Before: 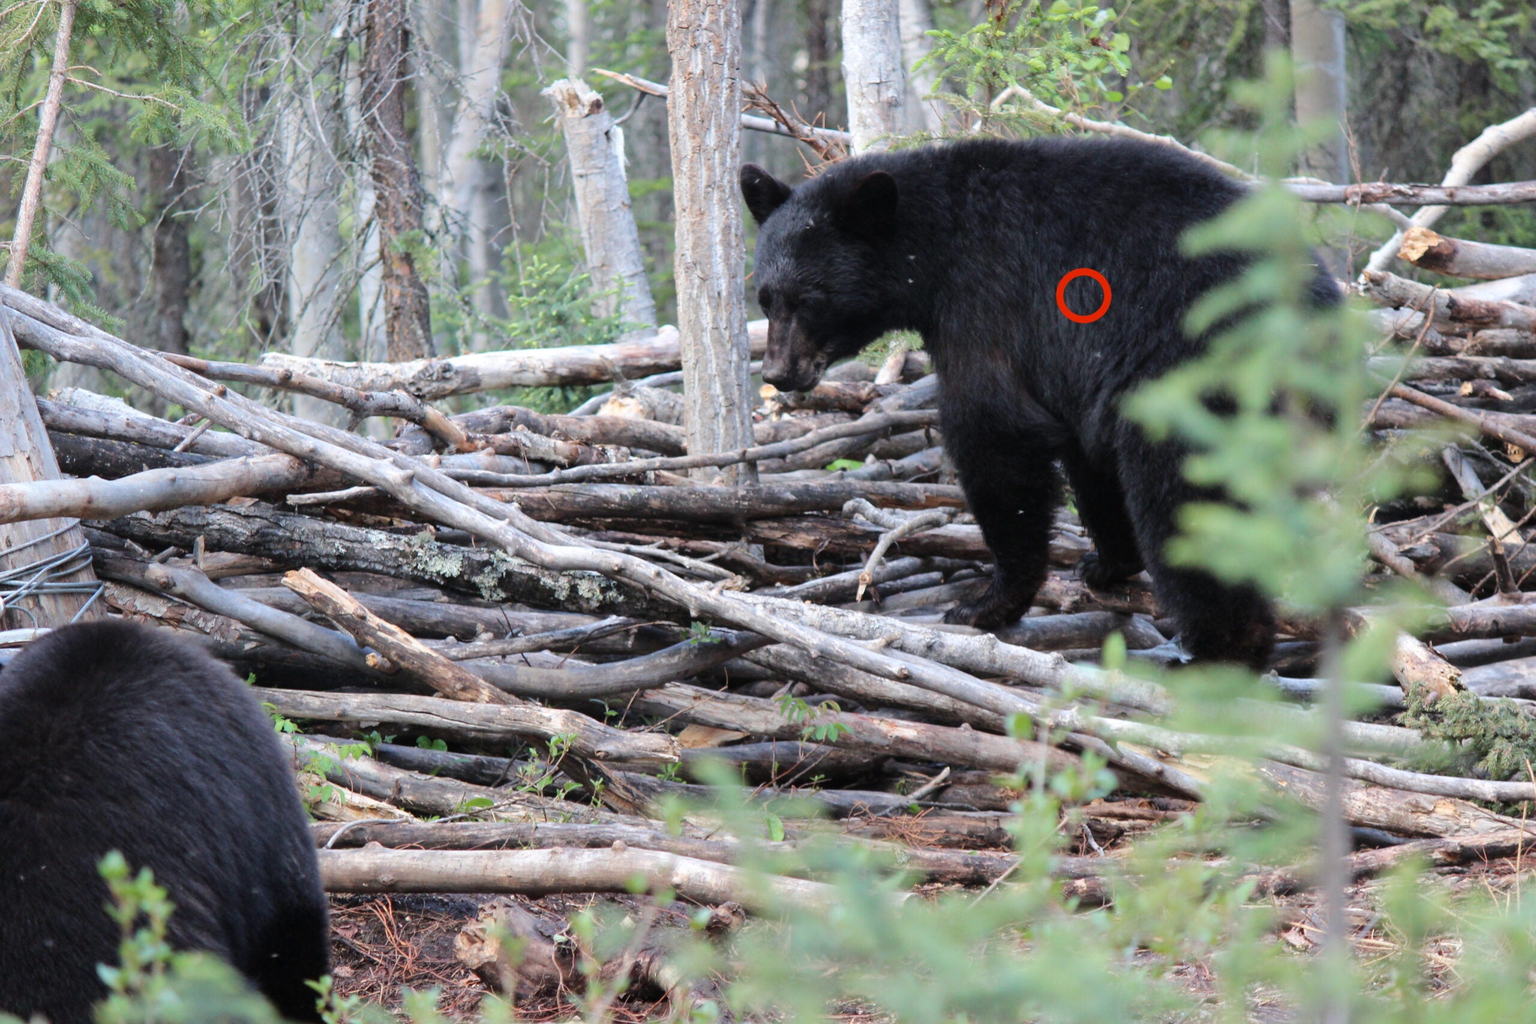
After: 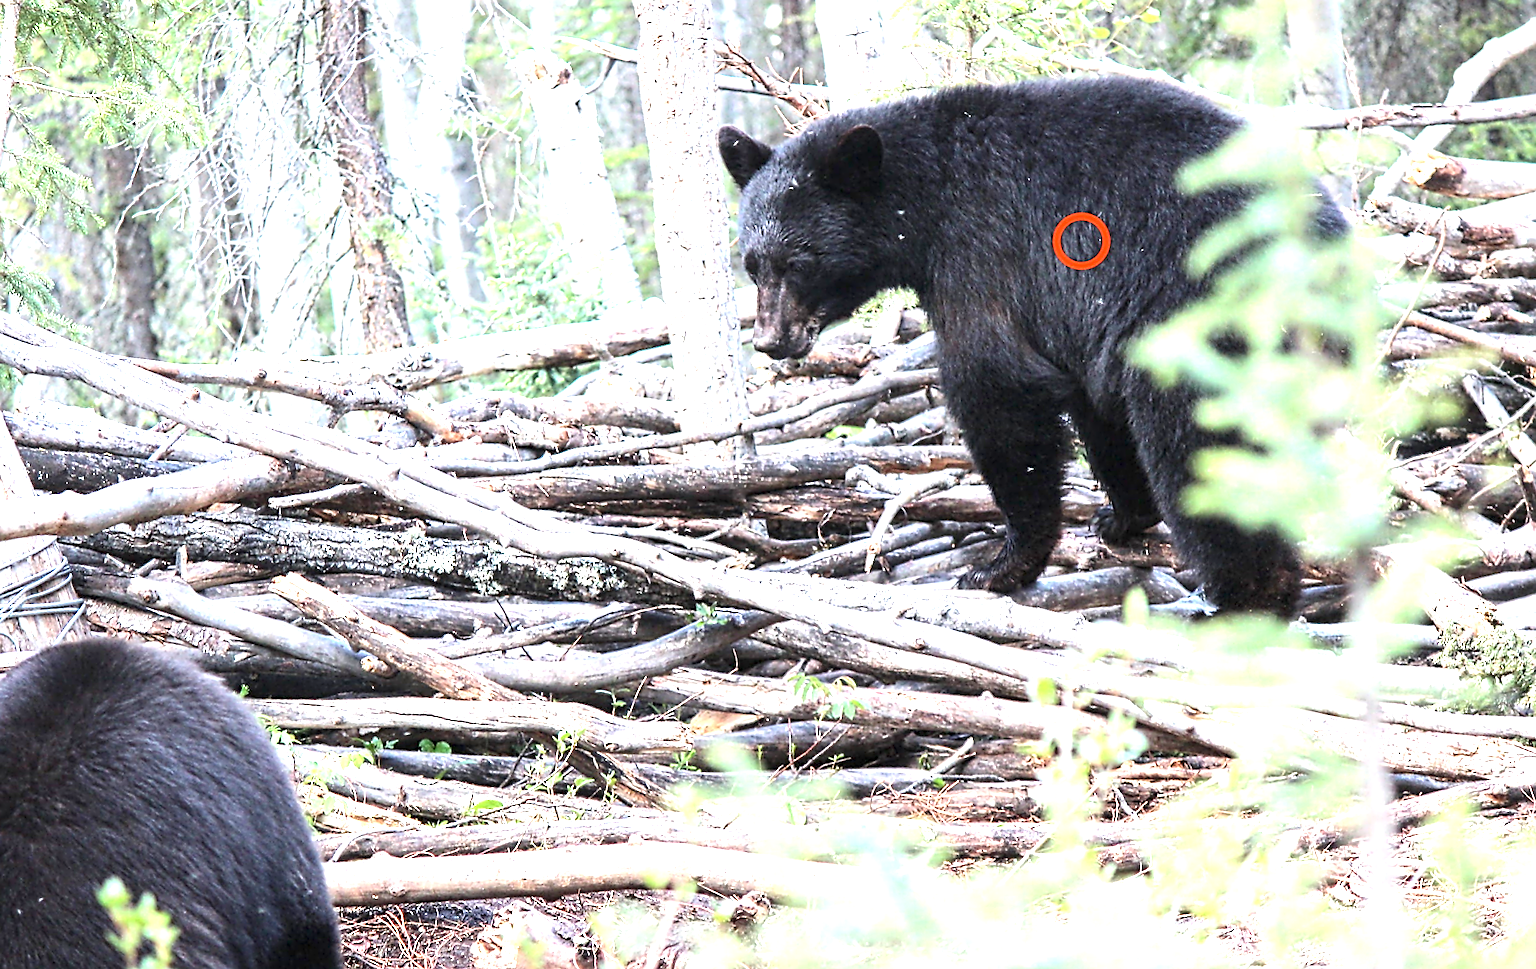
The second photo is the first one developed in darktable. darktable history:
rotate and perspective: rotation -3.52°, crop left 0.036, crop right 0.964, crop top 0.081, crop bottom 0.919
contrast equalizer: y [[0.5, 0.5, 0.5, 0.515, 0.749, 0.84], [0.5 ×6], [0.5 ×6], [0, 0, 0, 0.001, 0.067, 0.262], [0 ×6]]
exposure: black level correction 0.001, exposure 1.719 EV, compensate exposure bias true, compensate highlight preservation false
sharpen: on, module defaults
